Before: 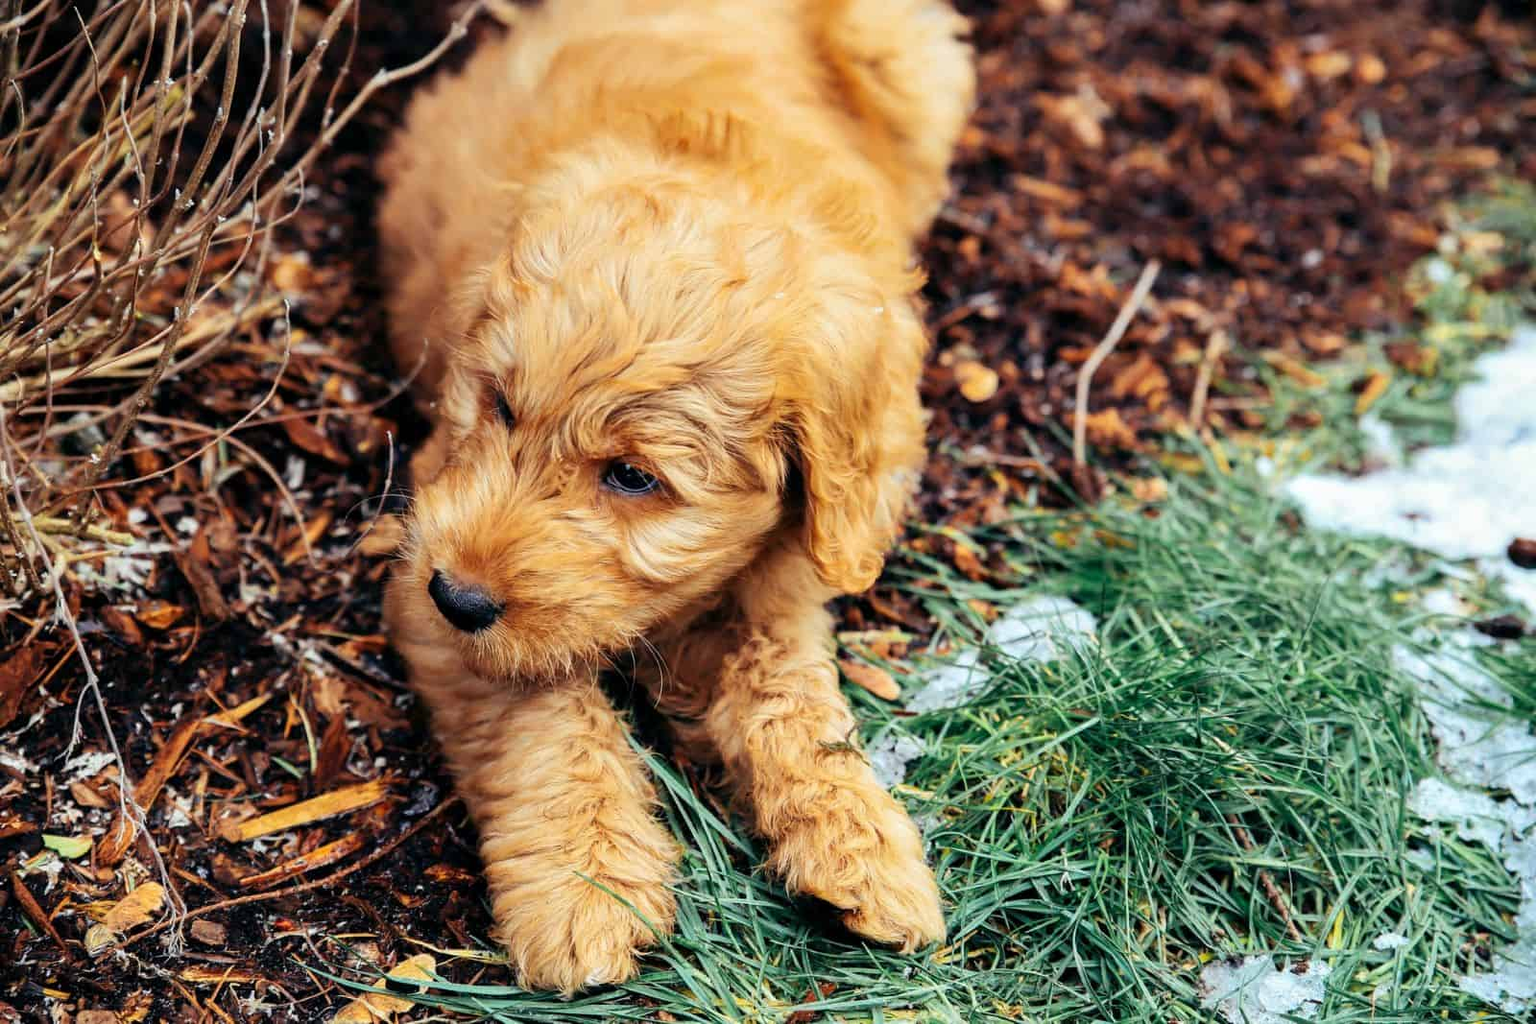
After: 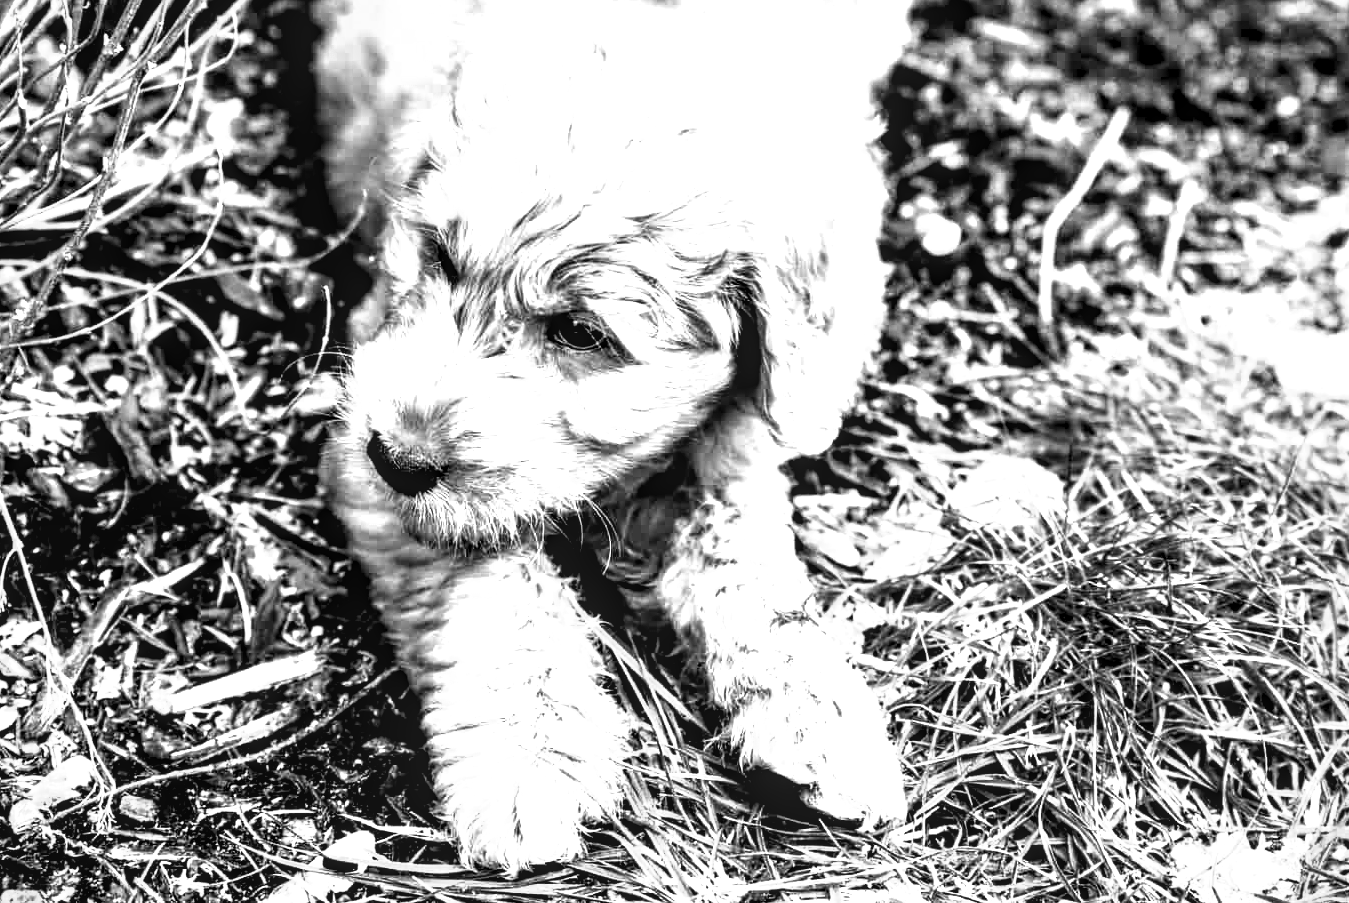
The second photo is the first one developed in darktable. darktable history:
local contrast: highlights 62%, detail 143%, midtone range 0.426
exposure: exposure 1.134 EV, compensate highlight preservation false
crop and rotate: left 4.979%, top 15.337%, right 10.654%
tone curve: curves: ch0 [(0, 0) (0.003, 0.011) (0.011, 0.02) (0.025, 0.032) (0.044, 0.046) (0.069, 0.071) (0.1, 0.107) (0.136, 0.144) (0.177, 0.189) (0.224, 0.244) (0.277, 0.309) (0.335, 0.398) (0.399, 0.477) (0.468, 0.583) (0.543, 0.675) (0.623, 0.772) (0.709, 0.855) (0.801, 0.926) (0.898, 0.979) (1, 1)], preserve colors none
color correction: highlights b* 0.012, saturation 1.1
color zones: curves: ch0 [(0.002, 0.593) (0.143, 0.417) (0.285, 0.541) (0.455, 0.289) (0.608, 0.327) (0.727, 0.283) (0.869, 0.571) (1, 0.603)]; ch1 [(0, 0) (0.143, 0) (0.286, 0) (0.429, 0) (0.571, 0) (0.714, 0) (0.857, 0)]
vignetting: fall-off start 91.81%, brightness -0.224, saturation 0.15
contrast equalizer: y [[0.6 ×6], [0.55 ×6], [0 ×6], [0 ×6], [0 ×6]]
